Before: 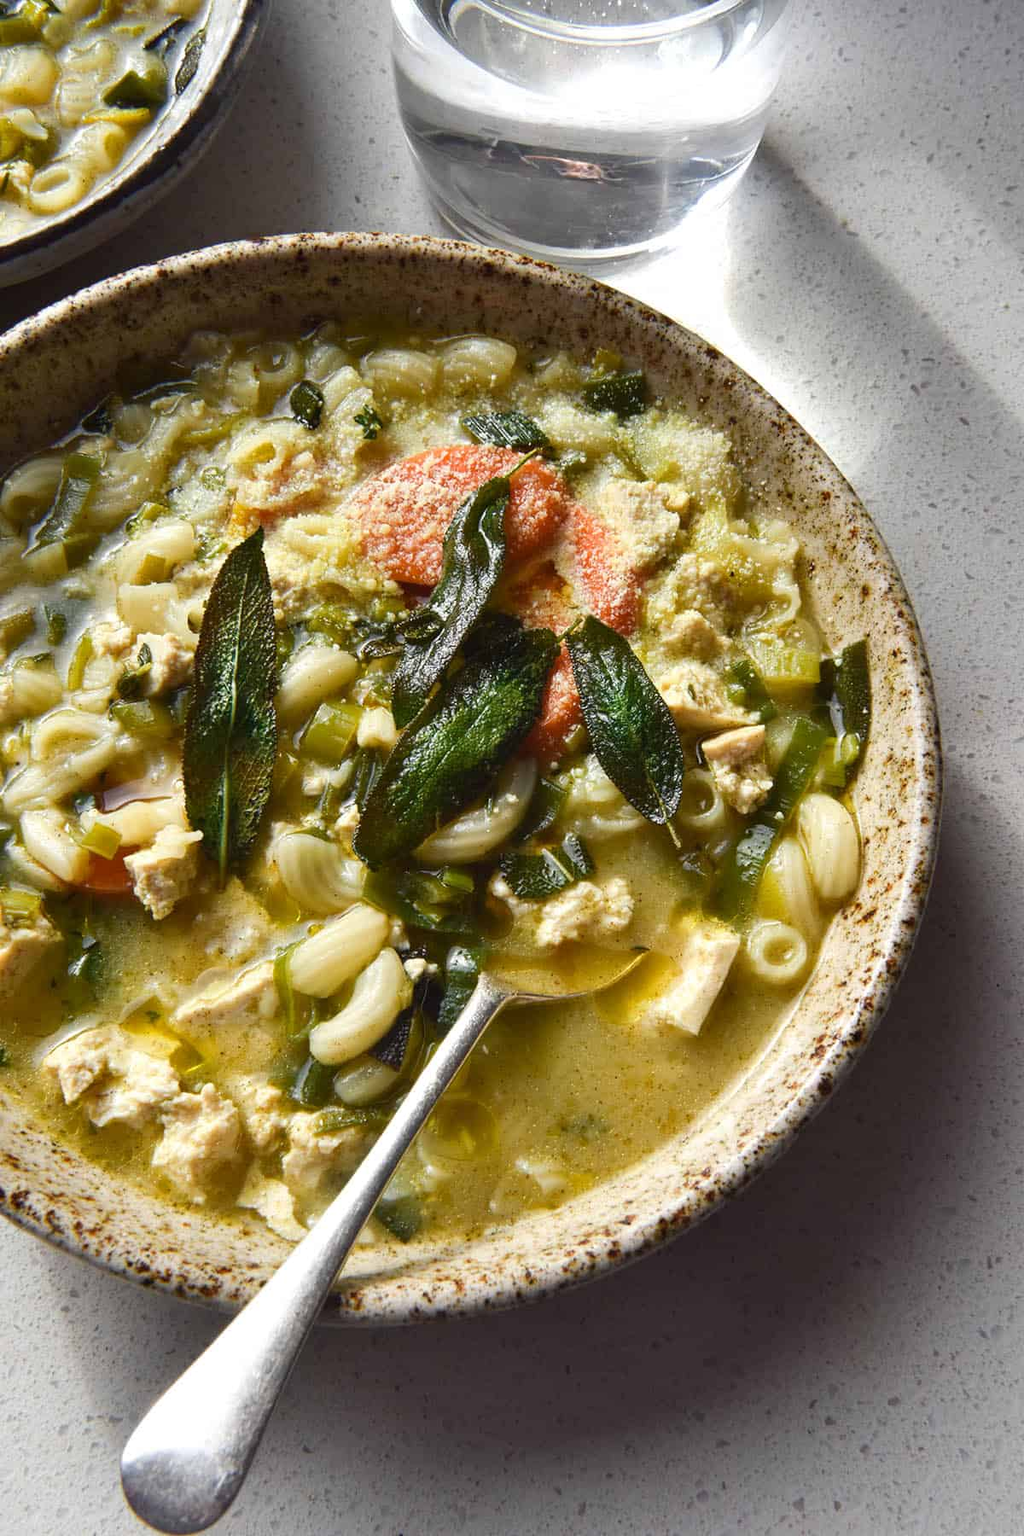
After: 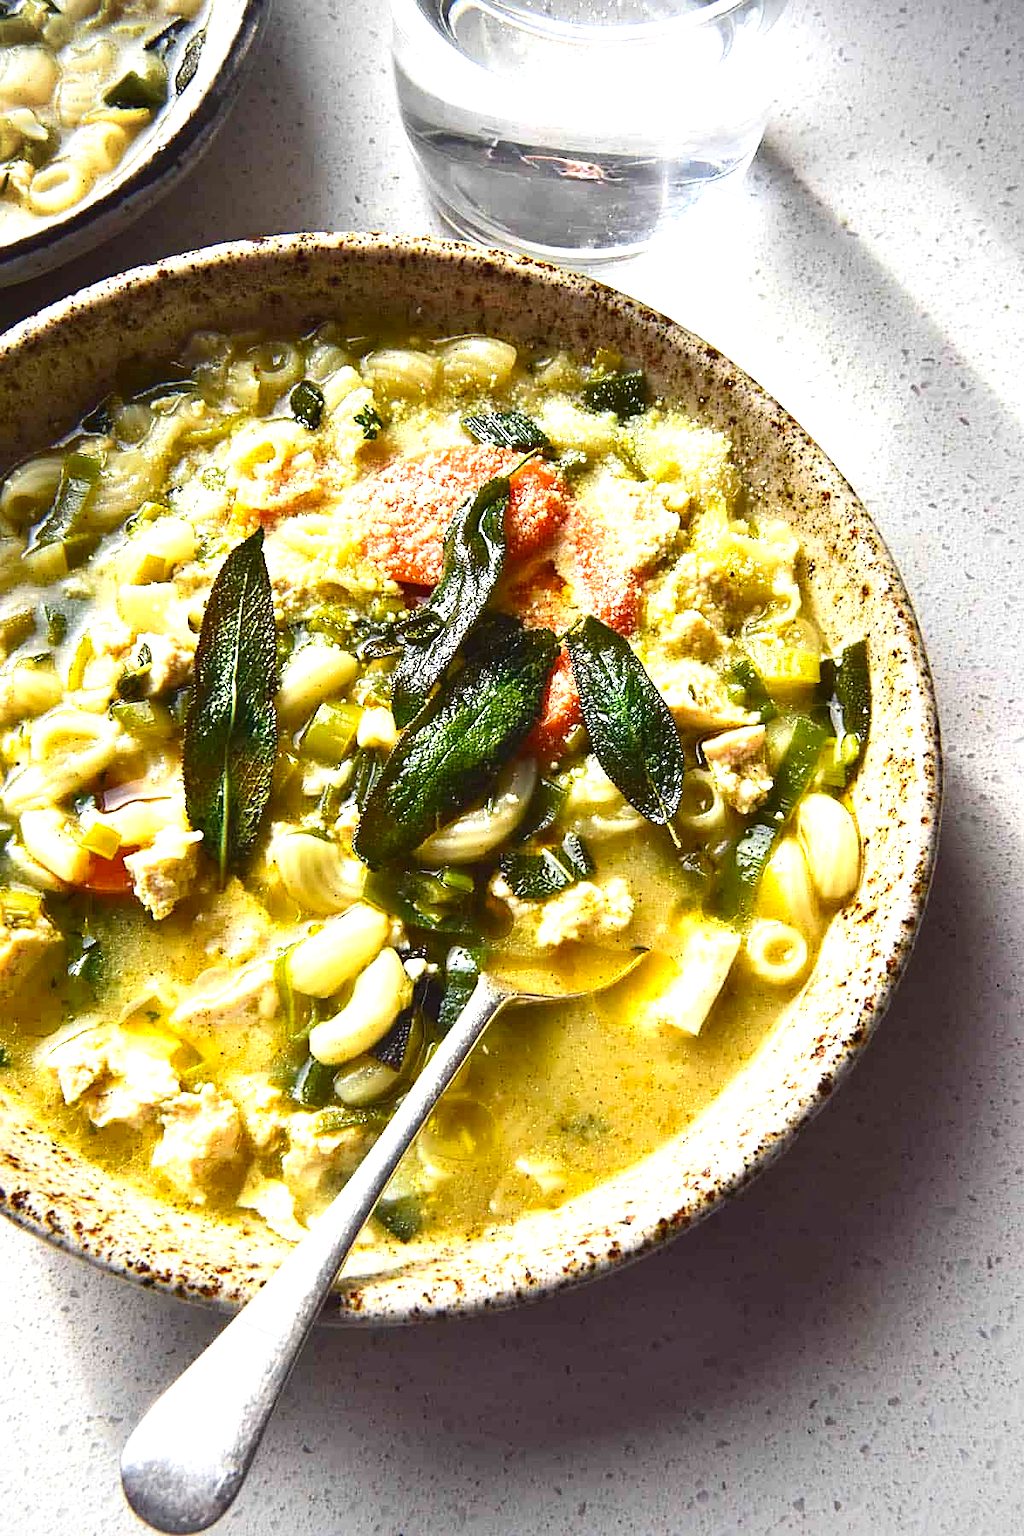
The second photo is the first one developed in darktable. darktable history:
sharpen: amount 0.489
contrast brightness saturation: contrast 0.133, brightness -0.062, saturation 0.164
exposure: black level correction -0.002, exposure 1.109 EV, compensate highlight preservation false
vignetting: fall-off radius 60.83%, brightness -0.471, unbound false
